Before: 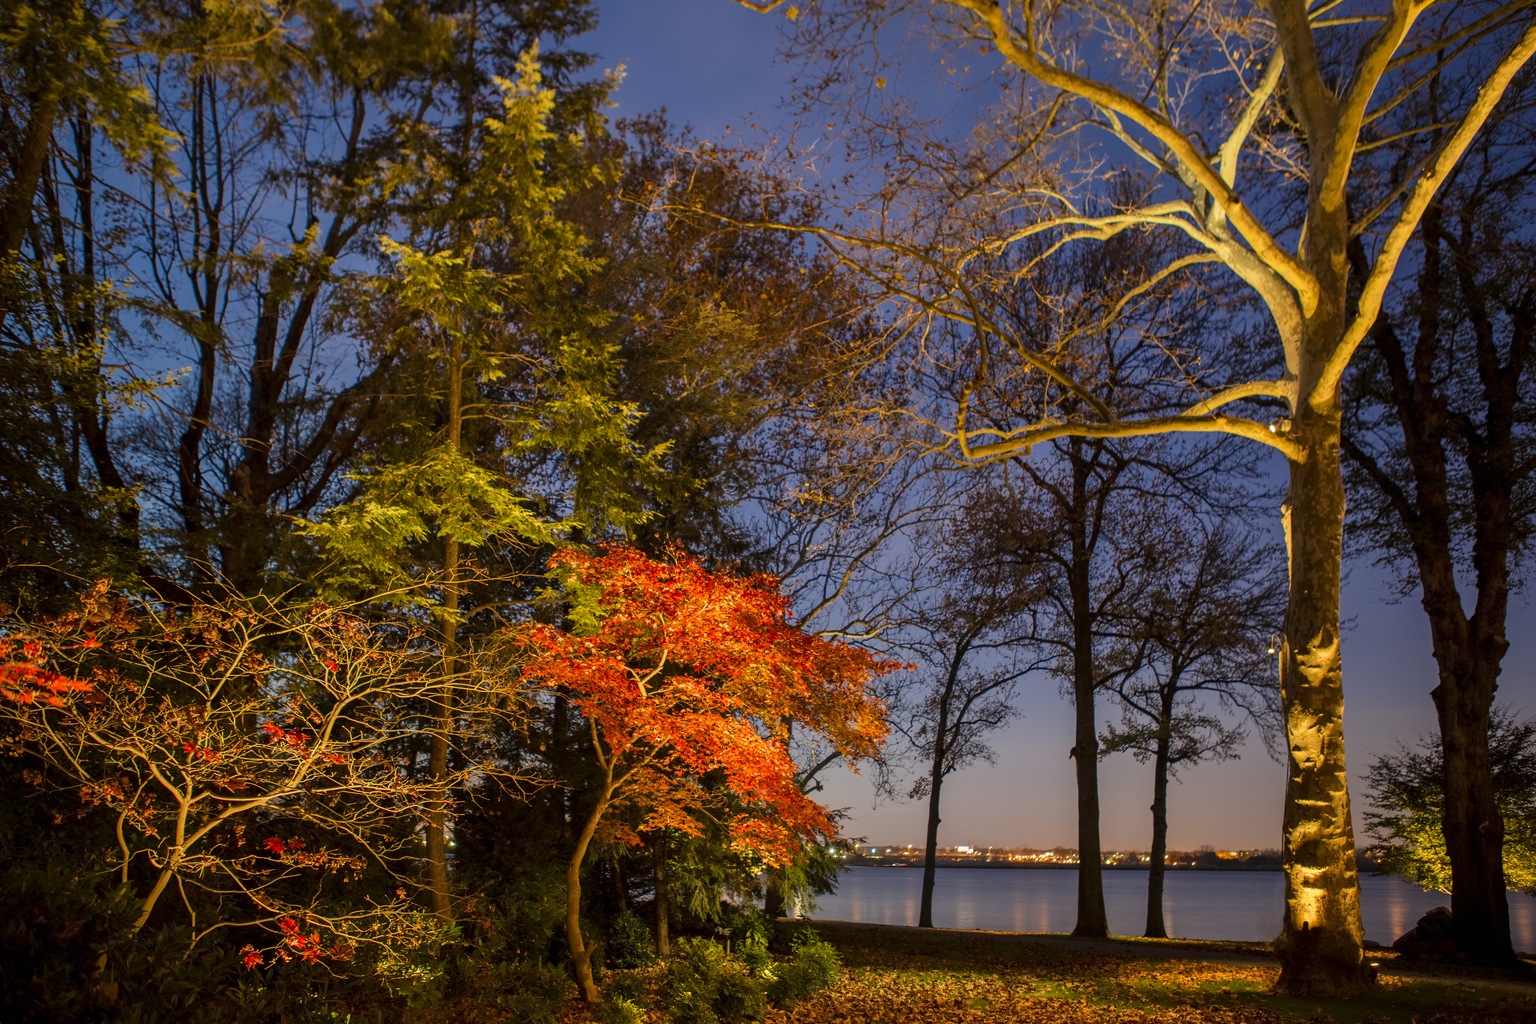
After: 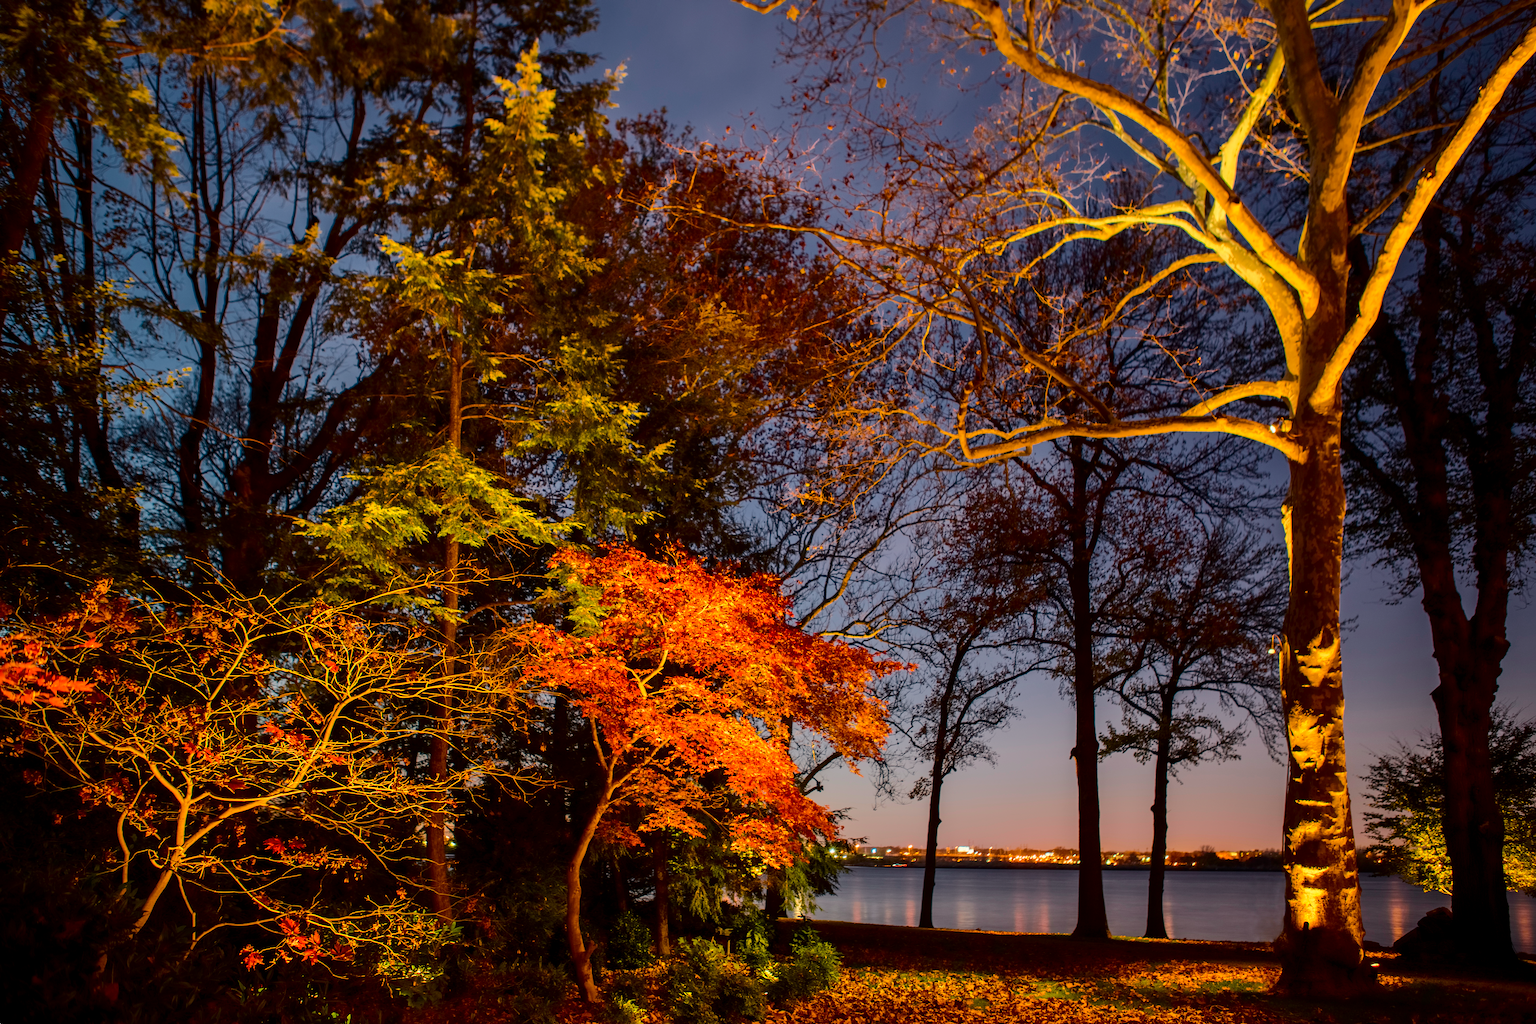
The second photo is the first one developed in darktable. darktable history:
tone curve: curves: ch0 [(0.003, 0) (0.066, 0.023) (0.154, 0.082) (0.281, 0.221) (0.405, 0.389) (0.517, 0.553) (0.716, 0.743) (0.822, 0.882) (1, 1)]; ch1 [(0, 0) (0.164, 0.115) (0.337, 0.332) (0.39, 0.398) (0.464, 0.461) (0.501, 0.5) (0.521, 0.526) (0.571, 0.606) (0.656, 0.677) (0.723, 0.731) (0.811, 0.796) (1, 1)]; ch2 [(0, 0) (0.337, 0.382) (0.464, 0.476) (0.501, 0.502) (0.527, 0.54) (0.556, 0.567) (0.575, 0.606) (0.659, 0.736) (1, 1)], color space Lab, independent channels, preserve colors none
